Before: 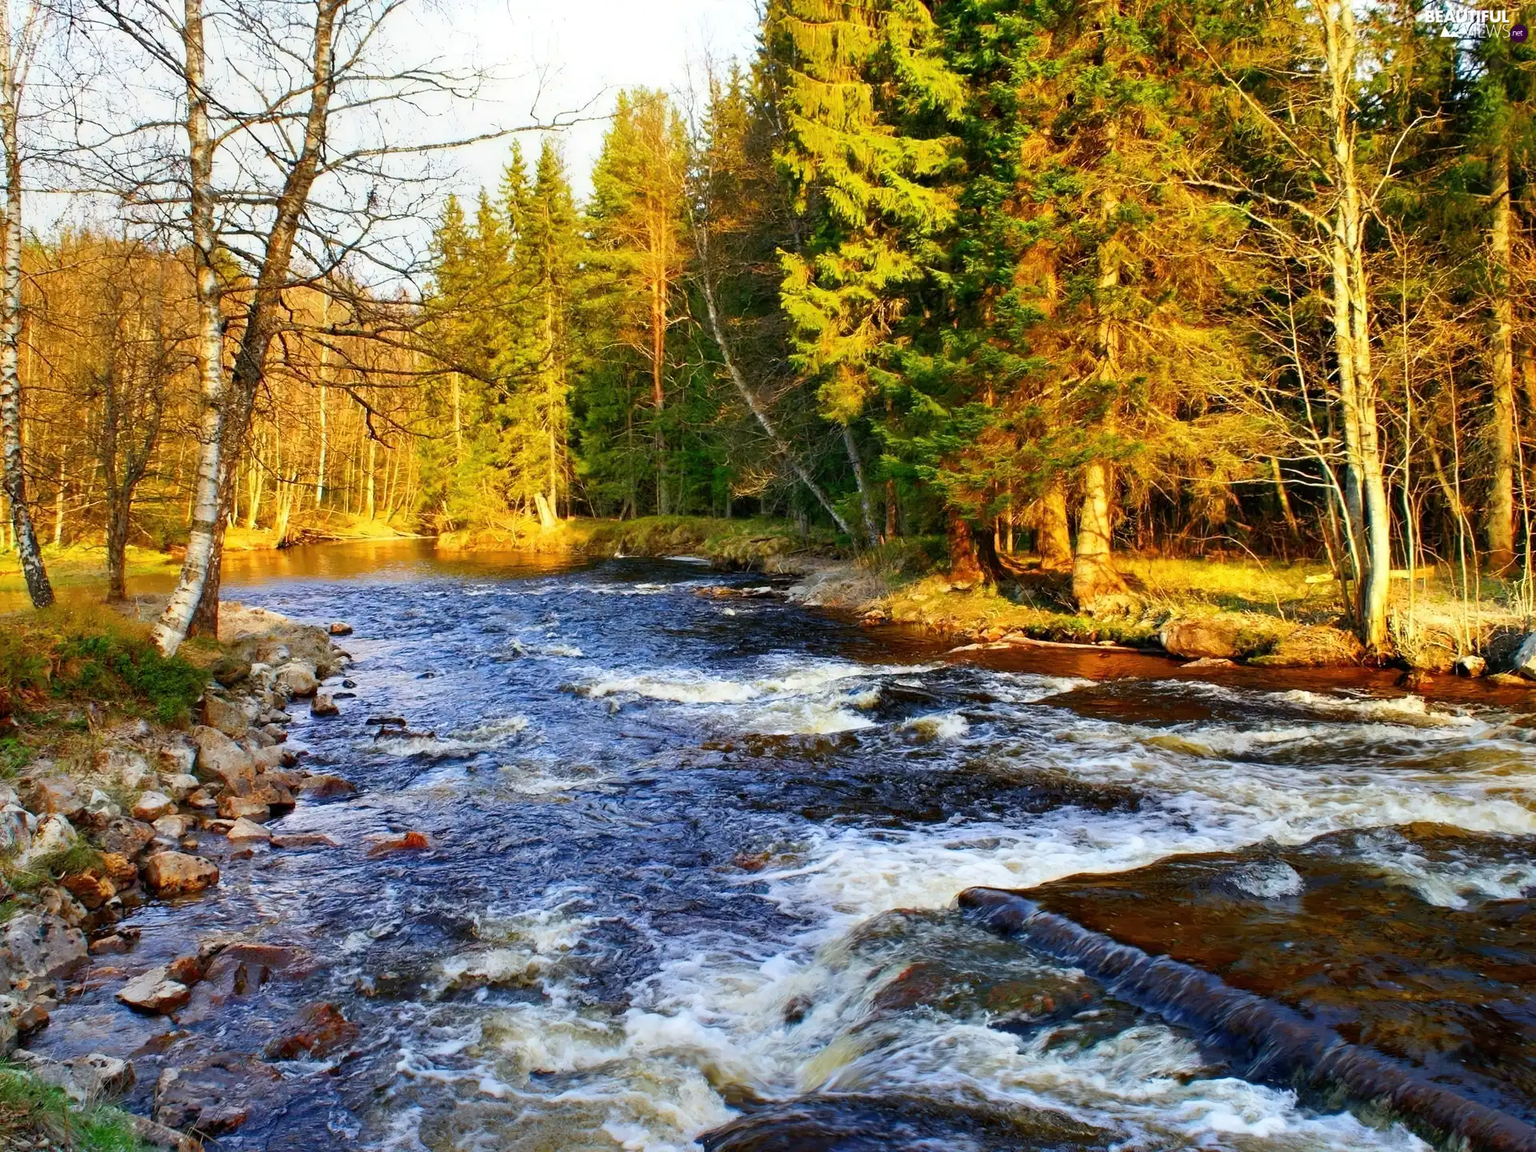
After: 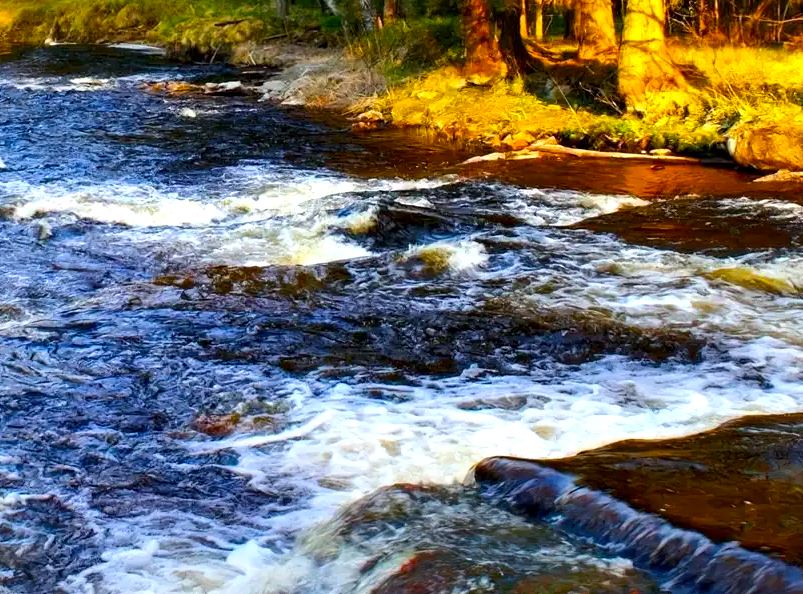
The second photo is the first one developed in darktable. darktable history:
crop: left 37.668%, top 45.344%, right 20.5%, bottom 13.377%
color balance rgb: perceptual saturation grading › global saturation 30.413%, perceptual brilliance grading › highlights 9.737%, perceptual brilliance grading › mid-tones 4.592%
local contrast: mode bilateral grid, contrast 20, coarseness 50, detail 132%, midtone range 0.2
